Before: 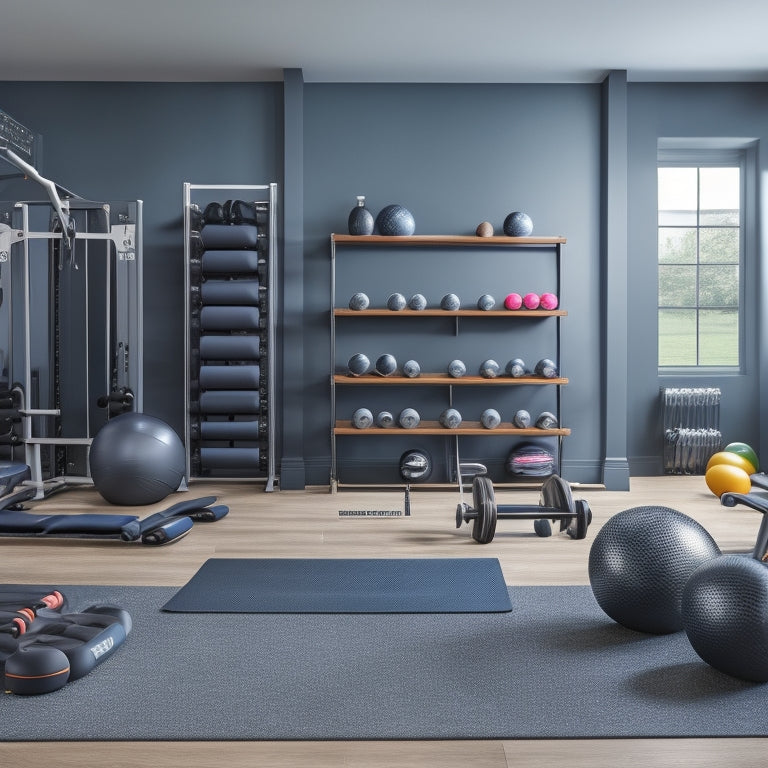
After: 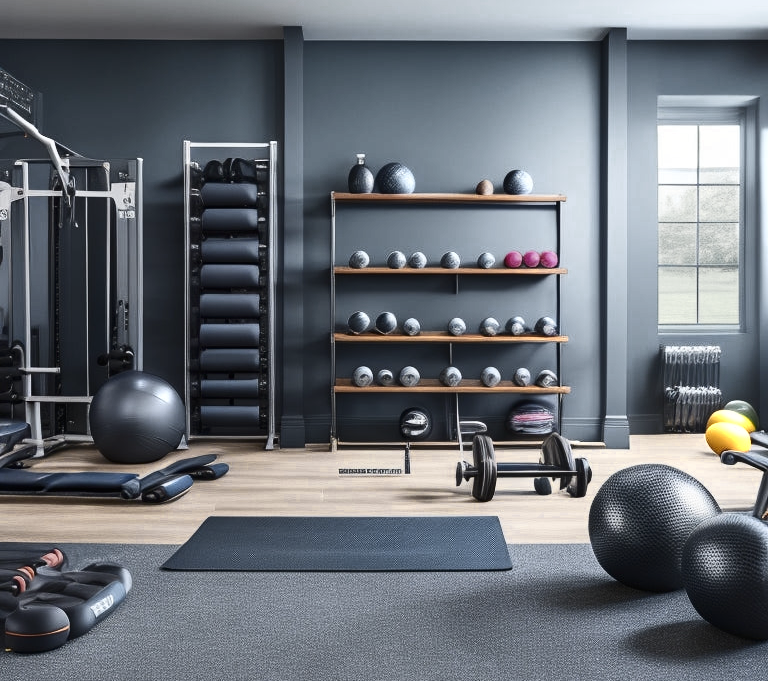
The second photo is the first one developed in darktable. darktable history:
crop and rotate: top 5.544%, bottom 5.762%
color zones: curves: ch0 [(0.004, 0.306) (0.107, 0.448) (0.252, 0.656) (0.41, 0.398) (0.595, 0.515) (0.768, 0.628)]; ch1 [(0.07, 0.323) (0.151, 0.452) (0.252, 0.608) (0.346, 0.221) (0.463, 0.189) (0.61, 0.368) (0.735, 0.395) (0.921, 0.412)]; ch2 [(0, 0.476) (0.132, 0.512) (0.243, 0.512) (0.397, 0.48) (0.522, 0.376) (0.634, 0.536) (0.761, 0.46)]
contrast brightness saturation: contrast 0.279
